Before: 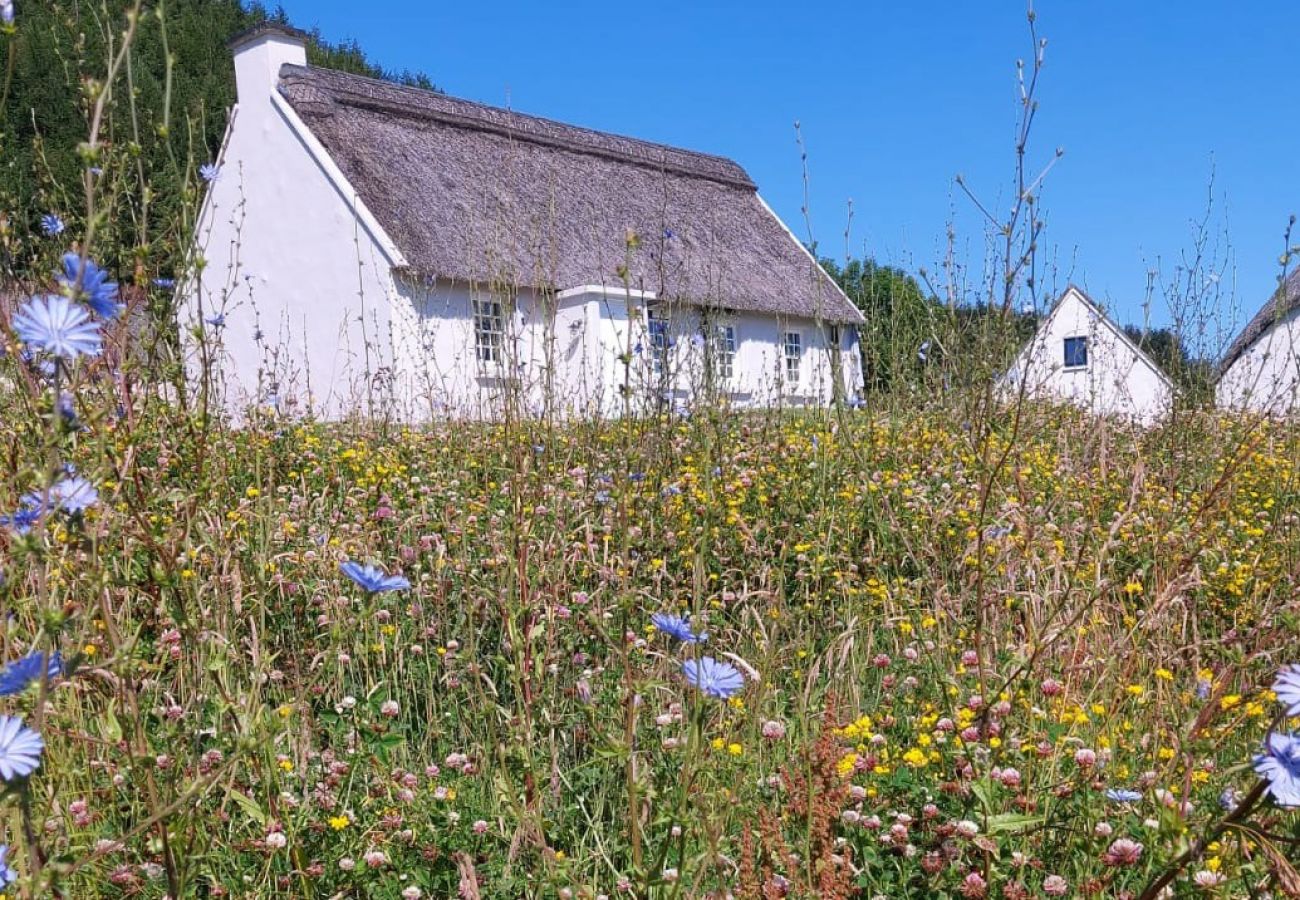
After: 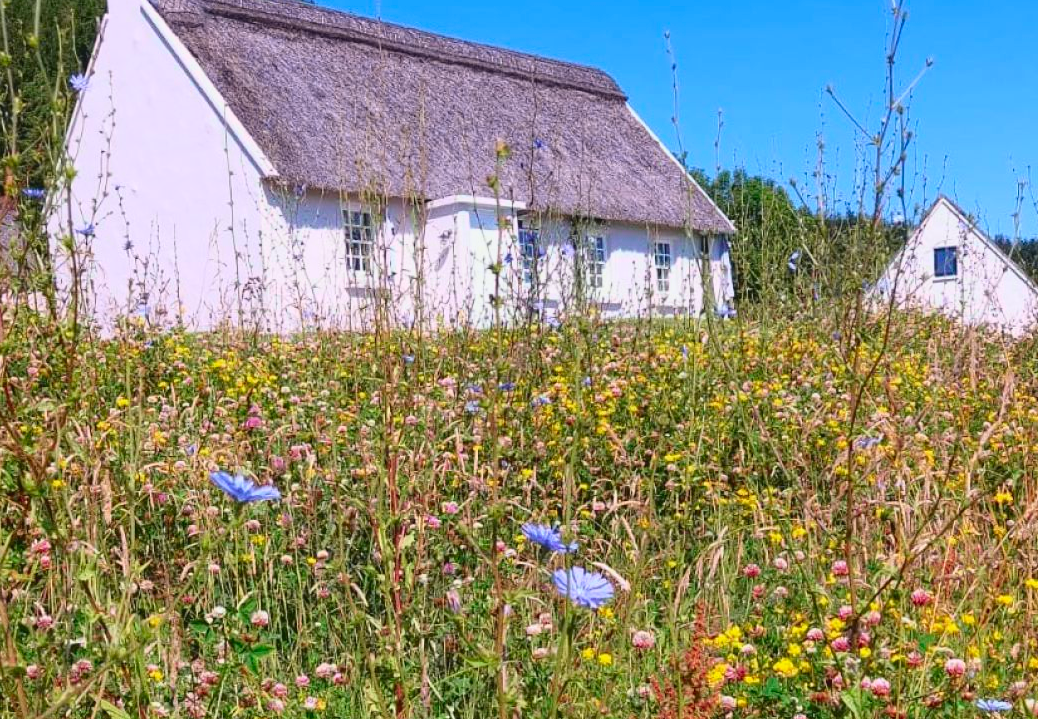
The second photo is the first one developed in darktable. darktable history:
tone curve: curves: ch0 [(0.001, 0.034) (0.115, 0.093) (0.251, 0.232) (0.382, 0.397) (0.652, 0.719) (0.802, 0.876) (1, 0.998)]; ch1 [(0, 0) (0.384, 0.324) (0.472, 0.466) (0.504, 0.5) (0.517, 0.533) (0.547, 0.564) (0.582, 0.628) (0.657, 0.727) (1, 1)]; ch2 [(0, 0) (0.278, 0.232) (0.5, 0.5) (0.531, 0.552) (0.61, 0.653) (1, 1)], color space Lab, independent channels, preserve colors none
contrast brightness saturation: contrast -0.11
crop and rotate: left 10.071%, top 10.071%, right 10.02%, bottom 10.02%
